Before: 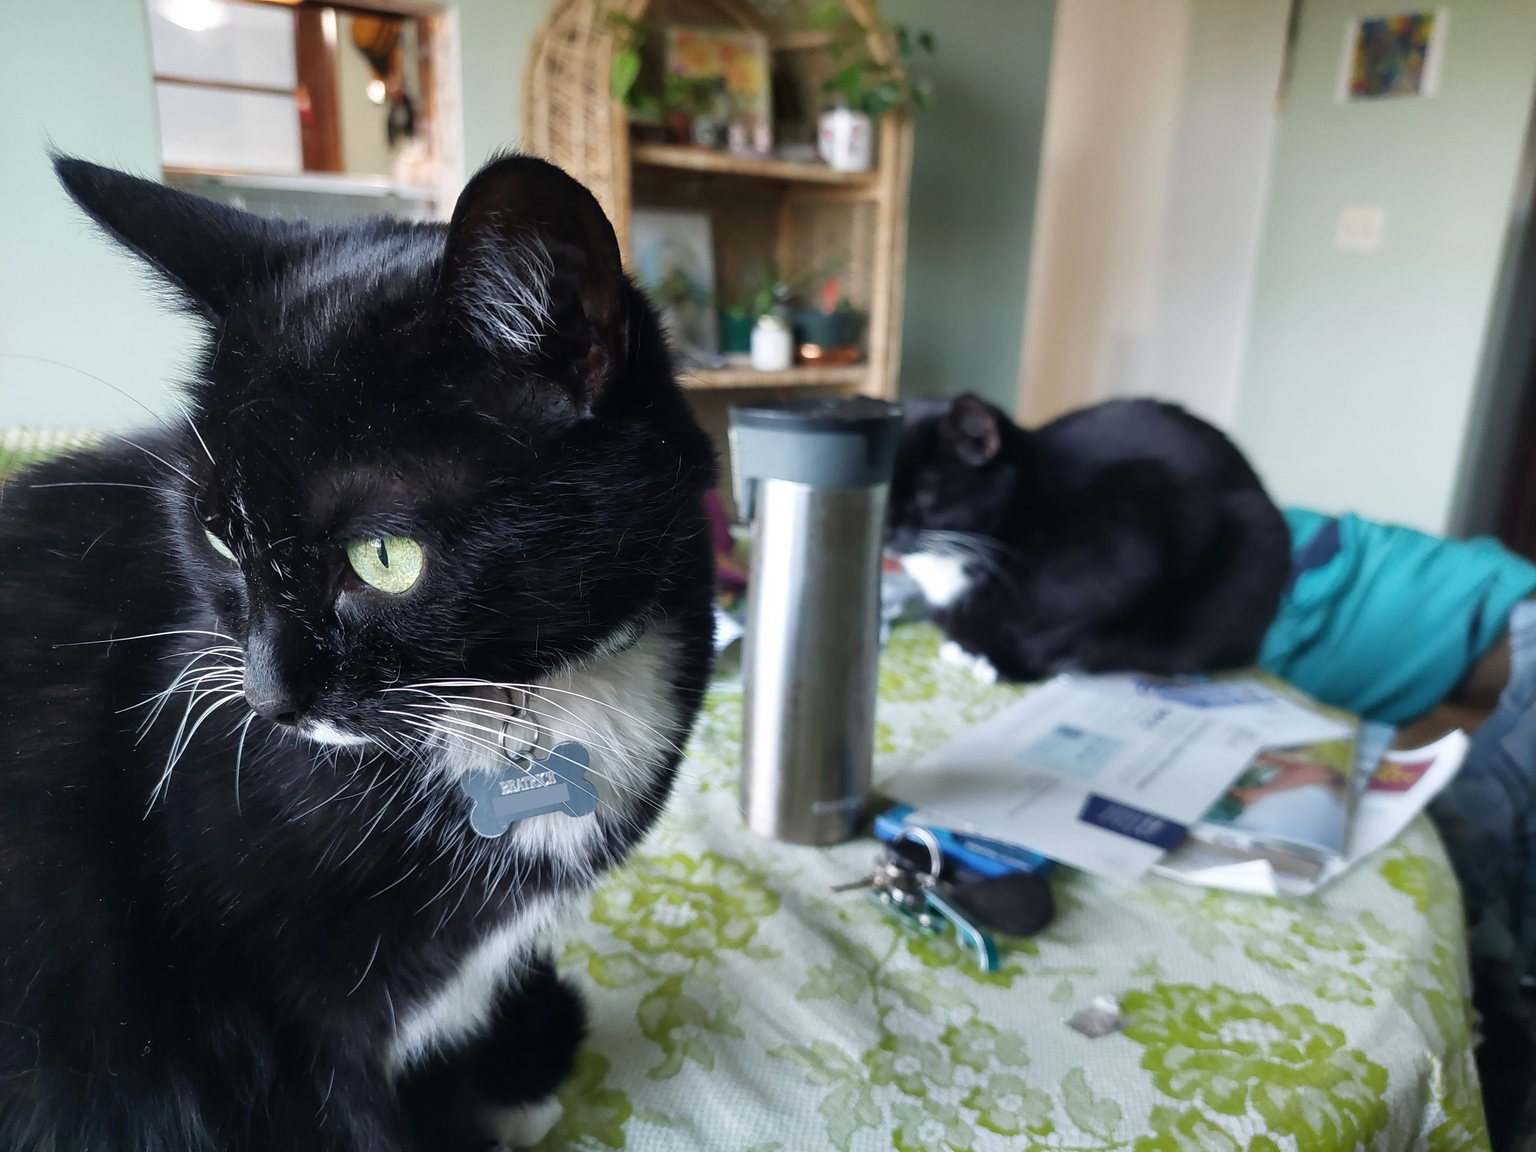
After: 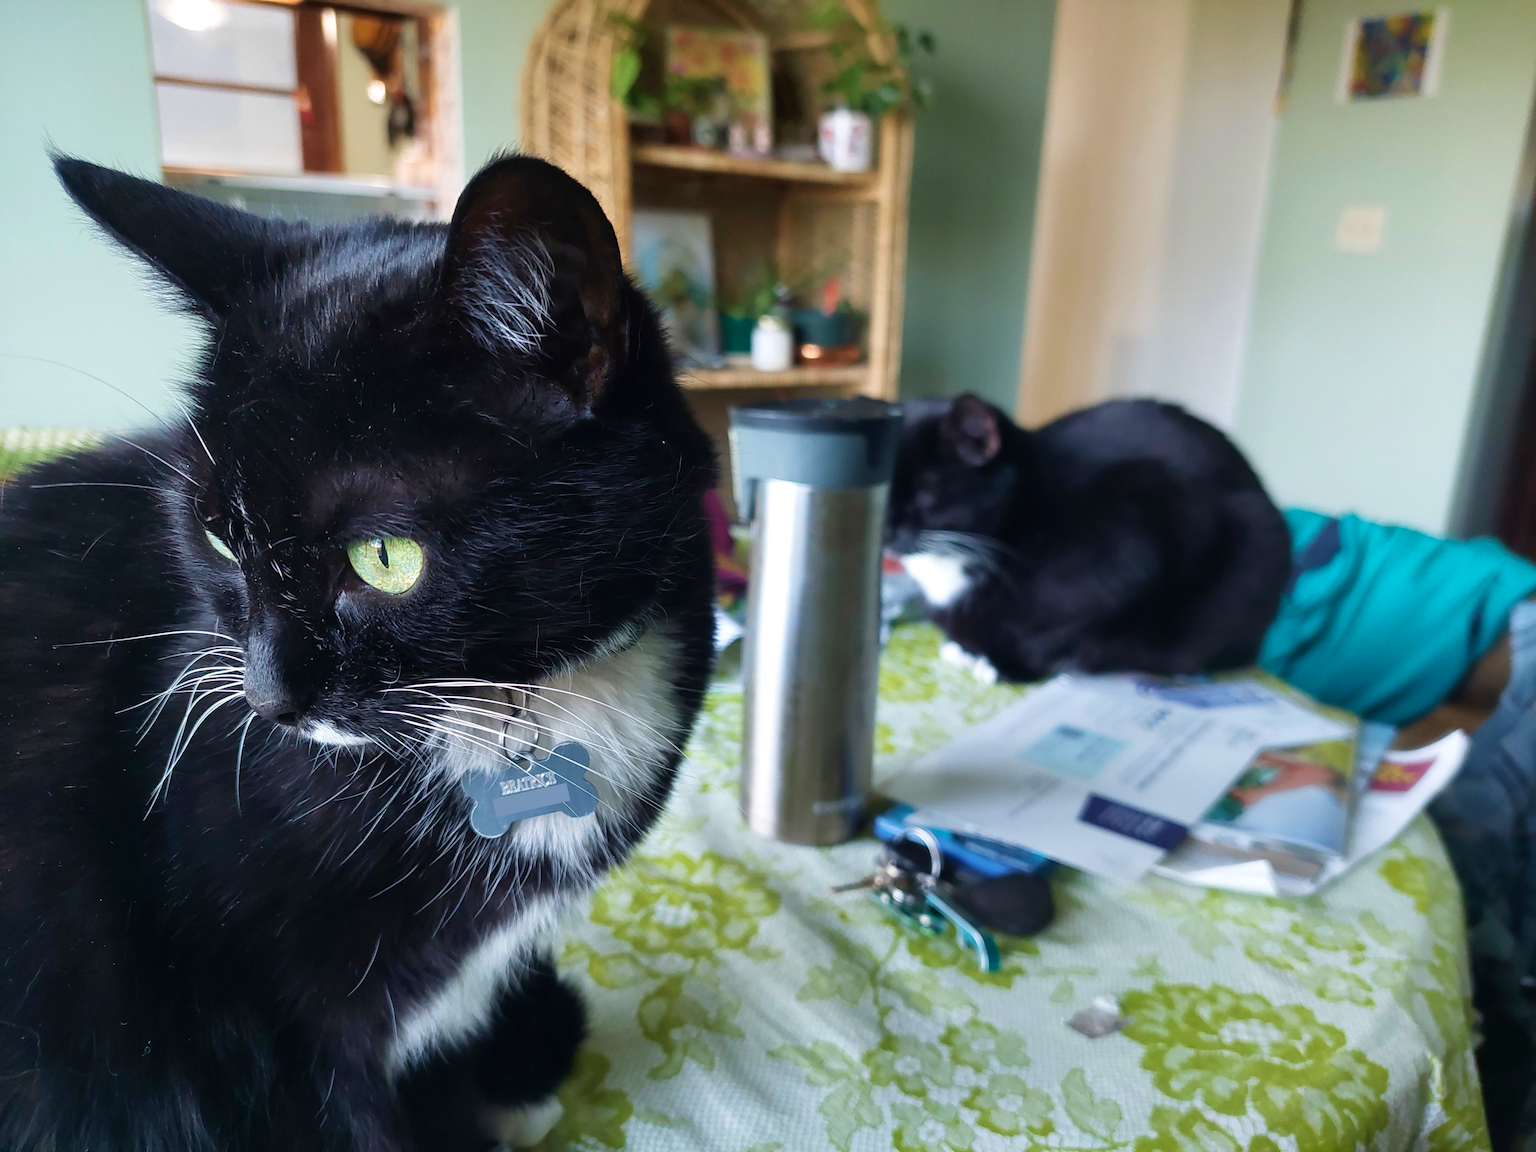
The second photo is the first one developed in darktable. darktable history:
velvia: strength 44.74%
